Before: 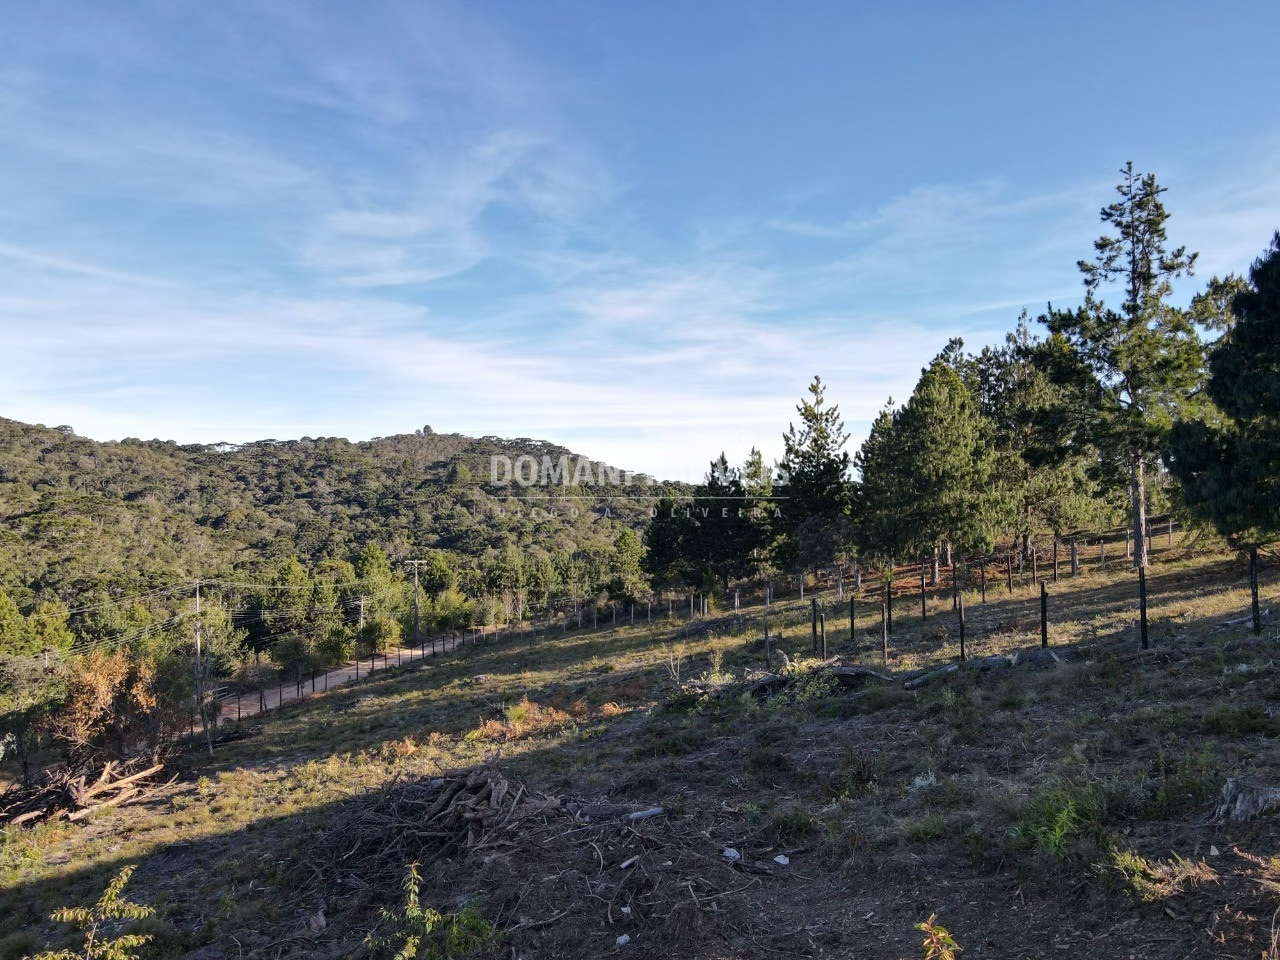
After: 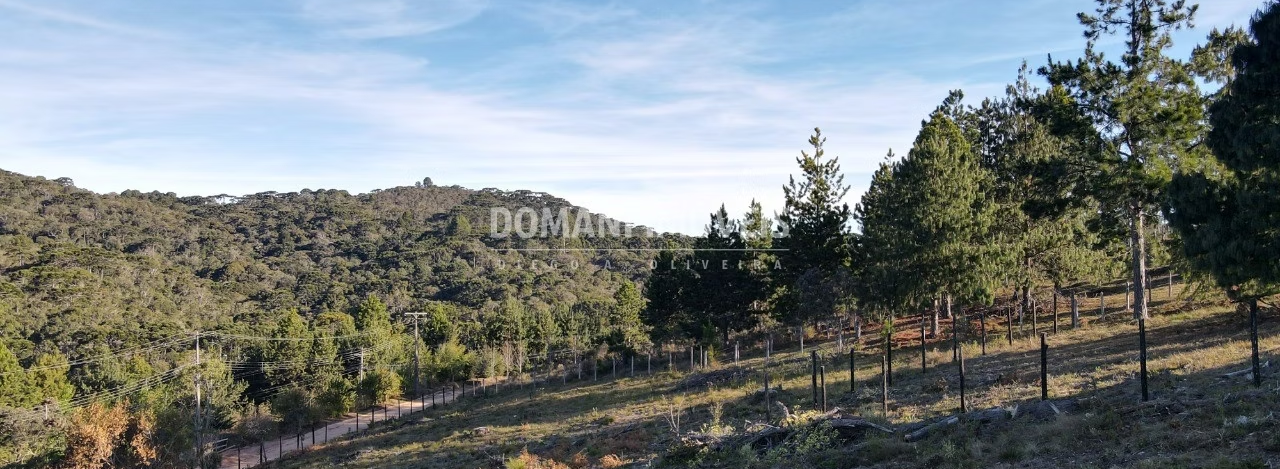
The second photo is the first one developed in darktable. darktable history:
crop and rotate: top 25.836%, bottom 25.308%
